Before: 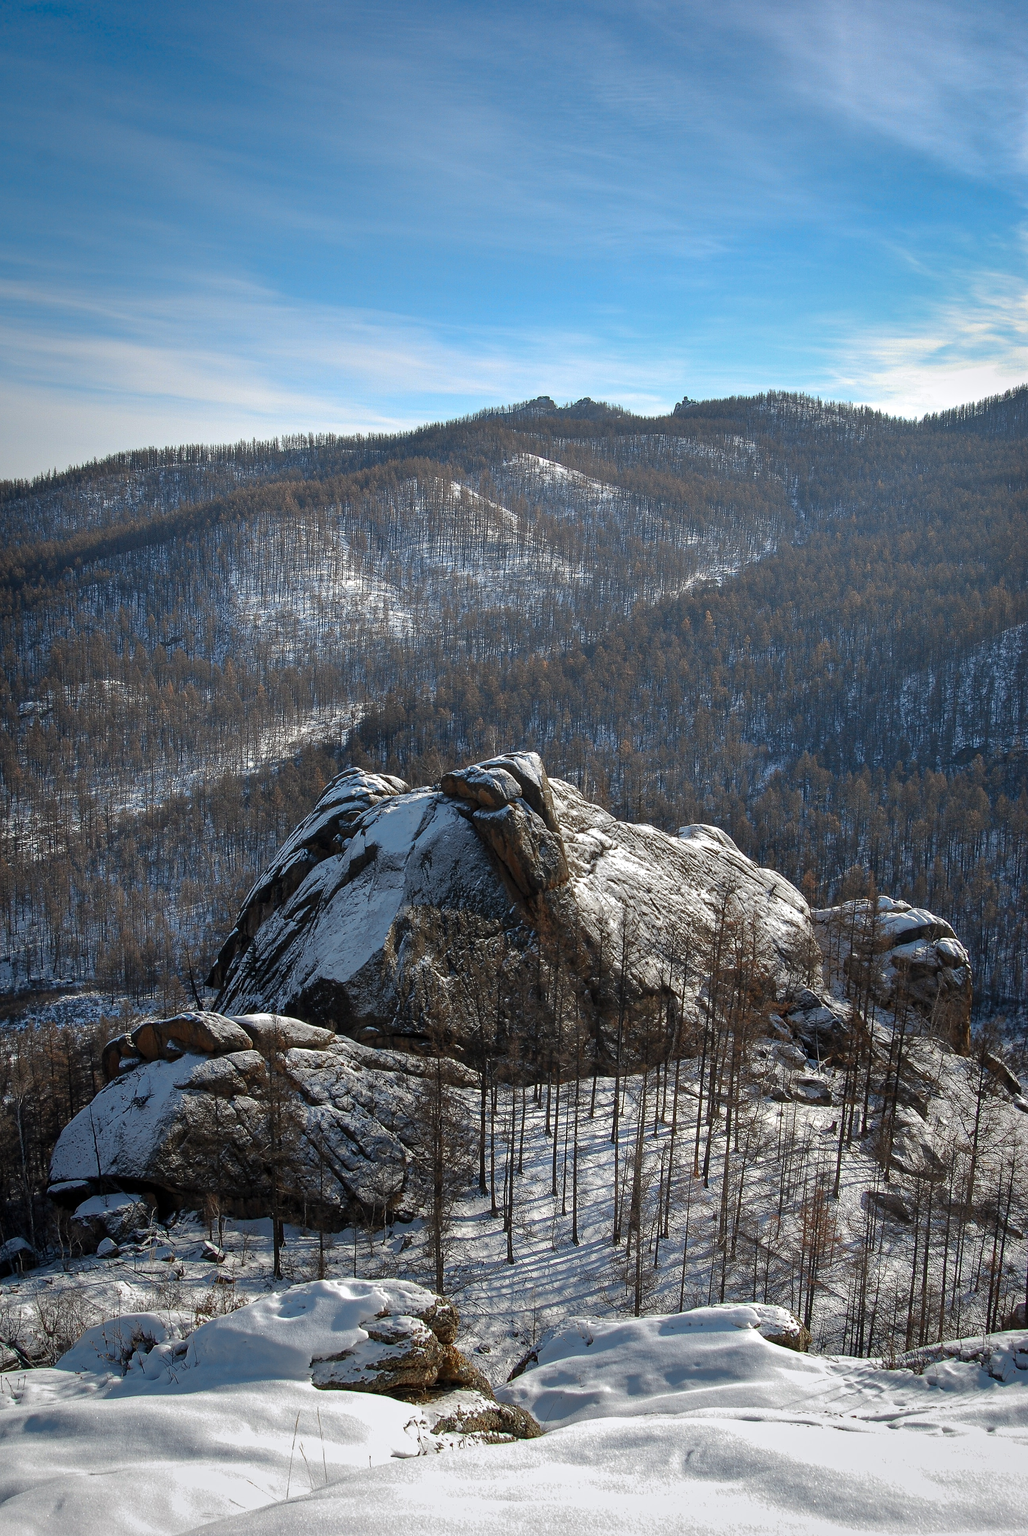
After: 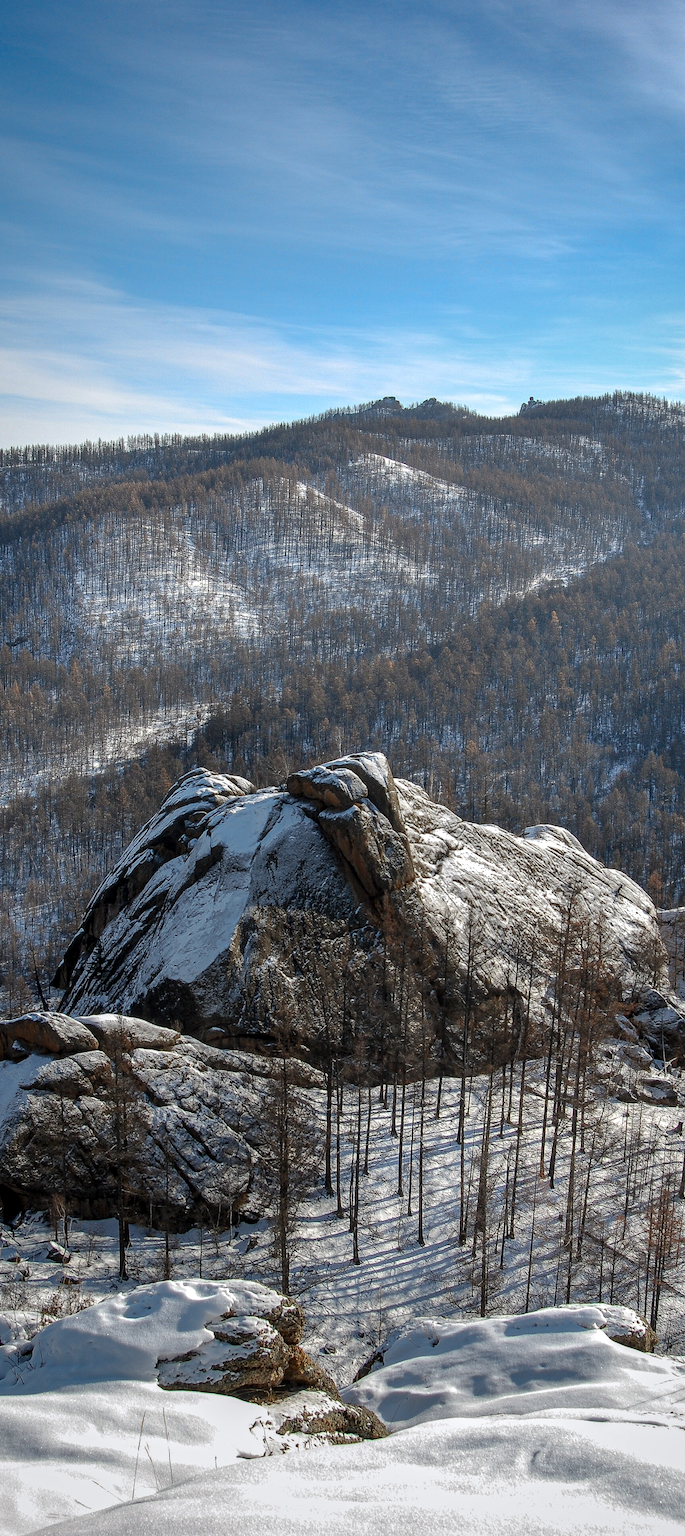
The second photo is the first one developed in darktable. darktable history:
local contrast: on, module defaults
crop and rotate: left 15.055%, right 18.278%
